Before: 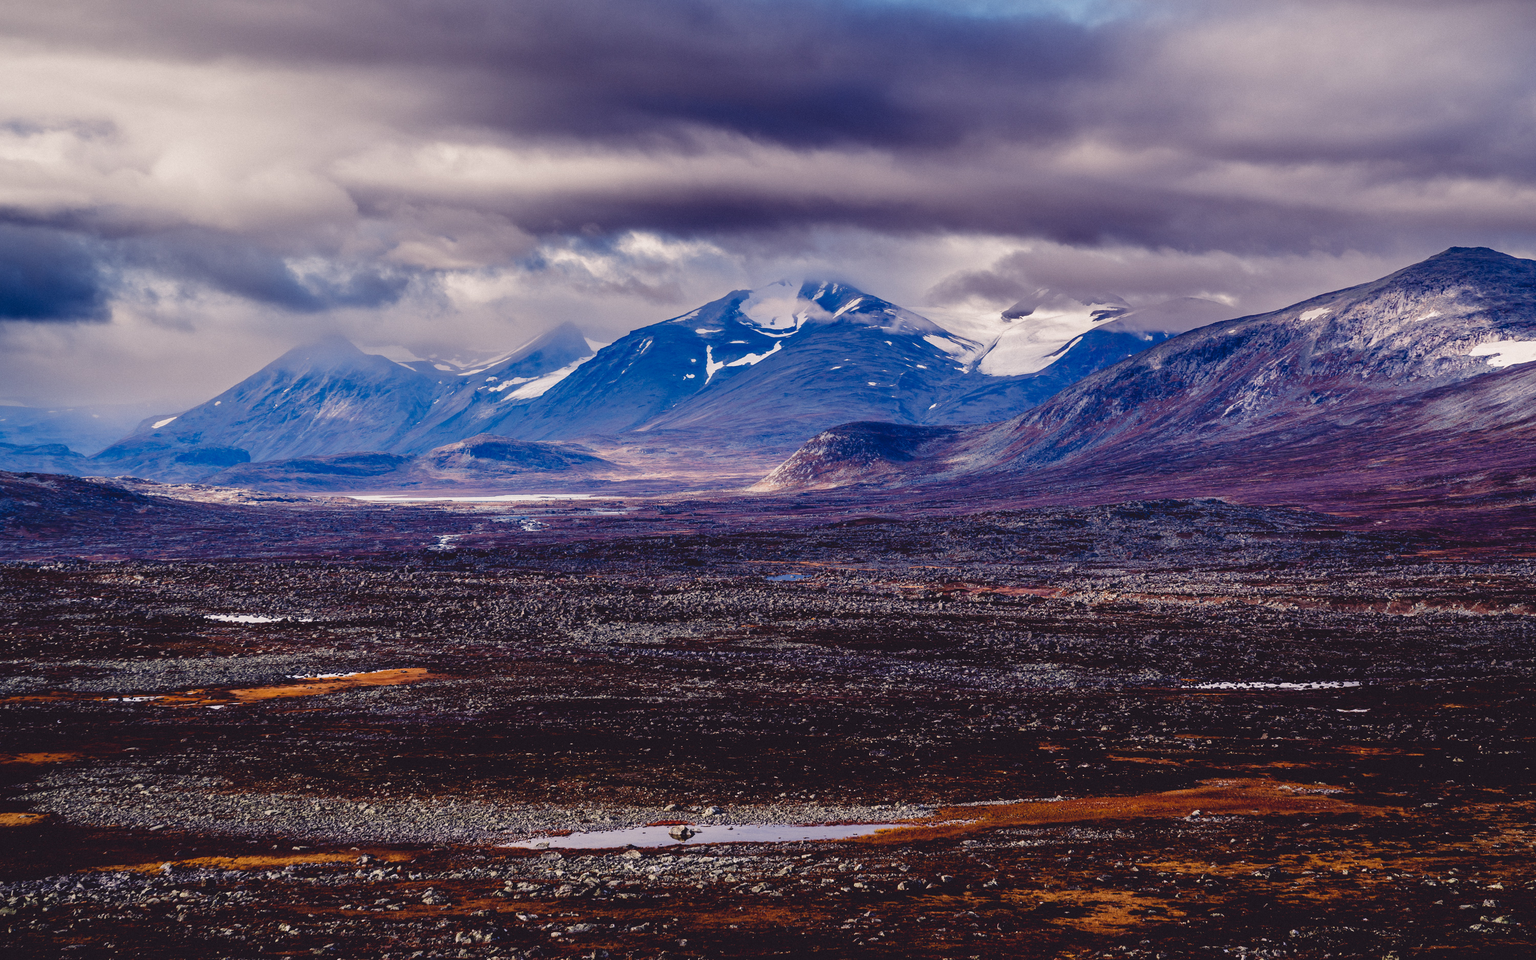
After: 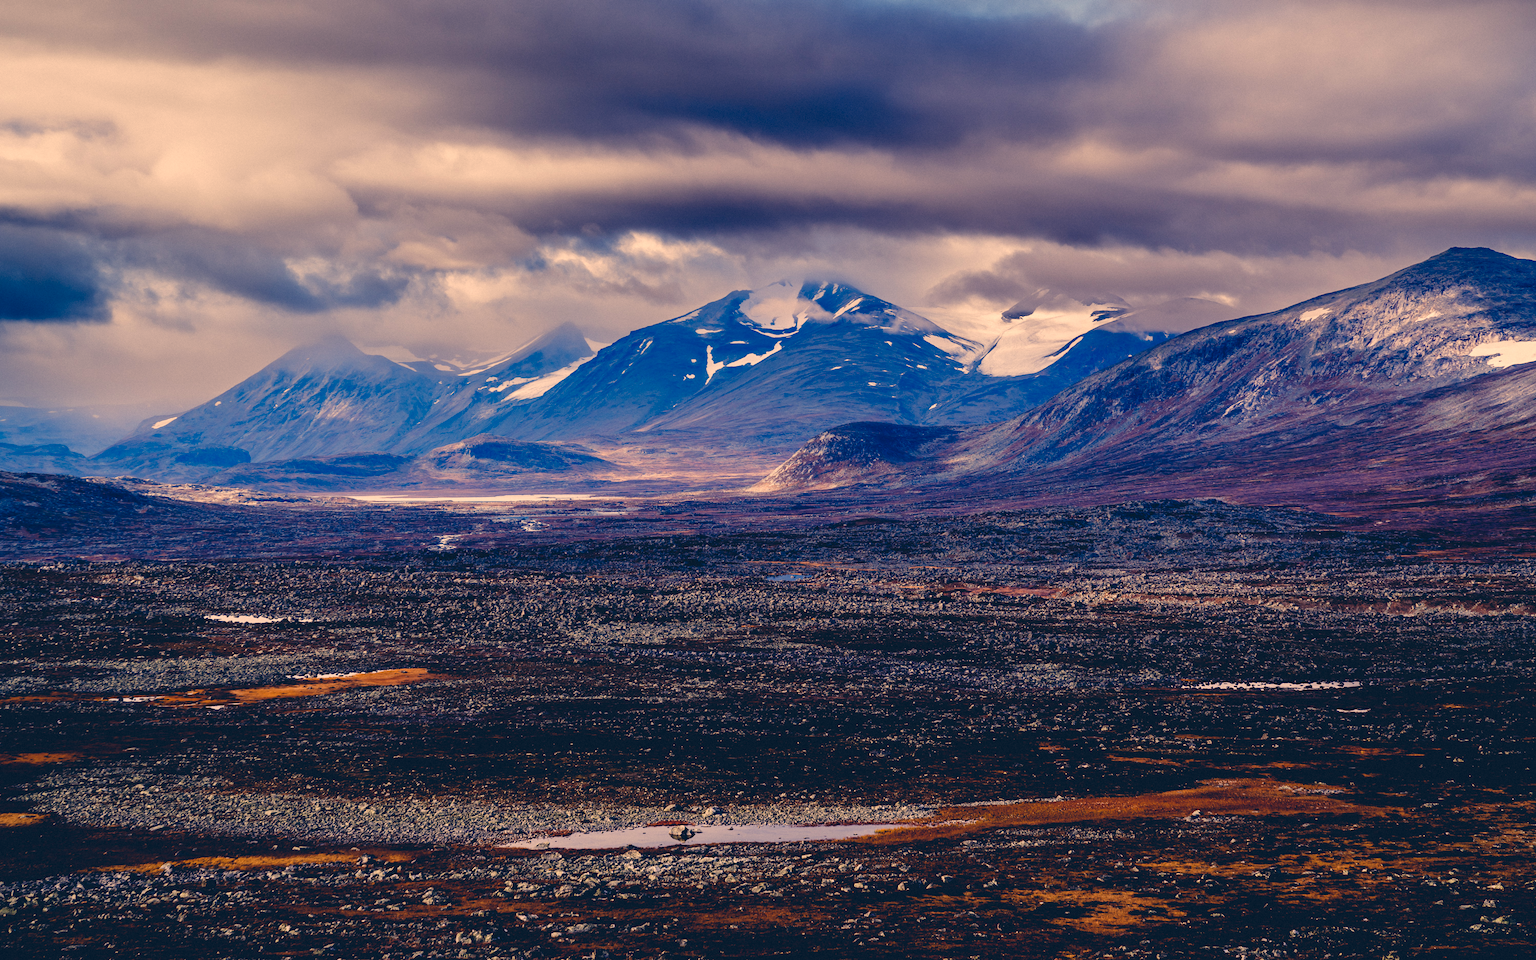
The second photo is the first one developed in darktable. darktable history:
color correction: highlights a* 10.32, highlights b* 14.66, shadows a* -9.59, shadows b* -15.02
white balance: red 1.045, blue 0.932
